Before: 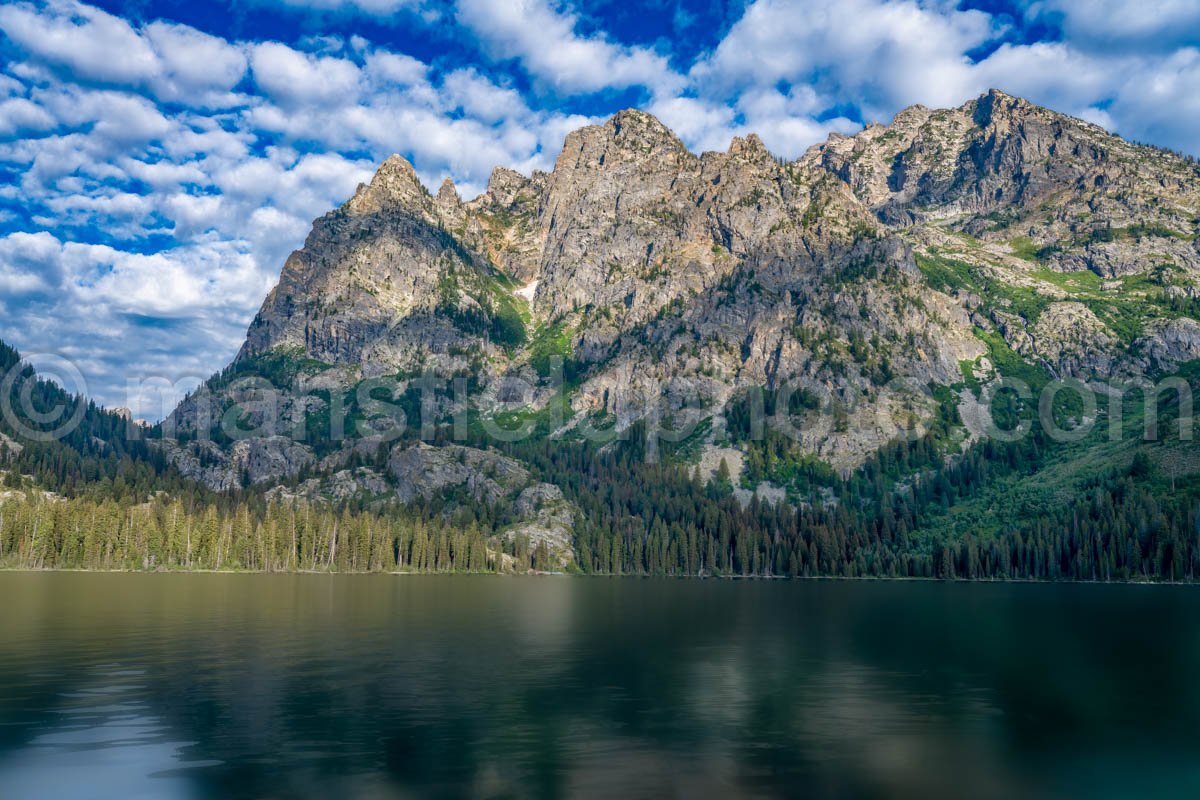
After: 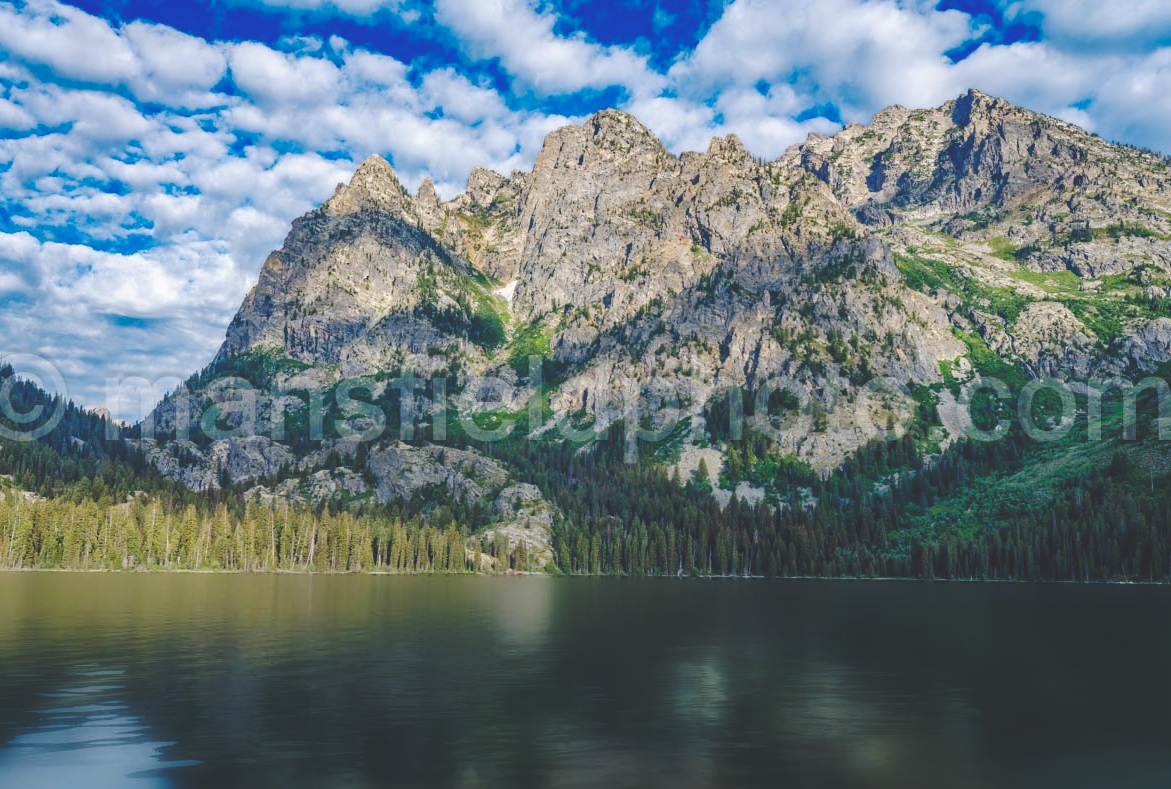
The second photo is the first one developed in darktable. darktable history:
base curve: curves: ch0 [(0, 0.024) (0.055, 0.065) (0.121, 0.166) (0.236, 0.319) (0.693, 0.726) (1, 1)], preserve colors none
exposure: compensate highlight preservation false
crop and rotate: left 1.774%, right 0.633%, bottom 1.28%
